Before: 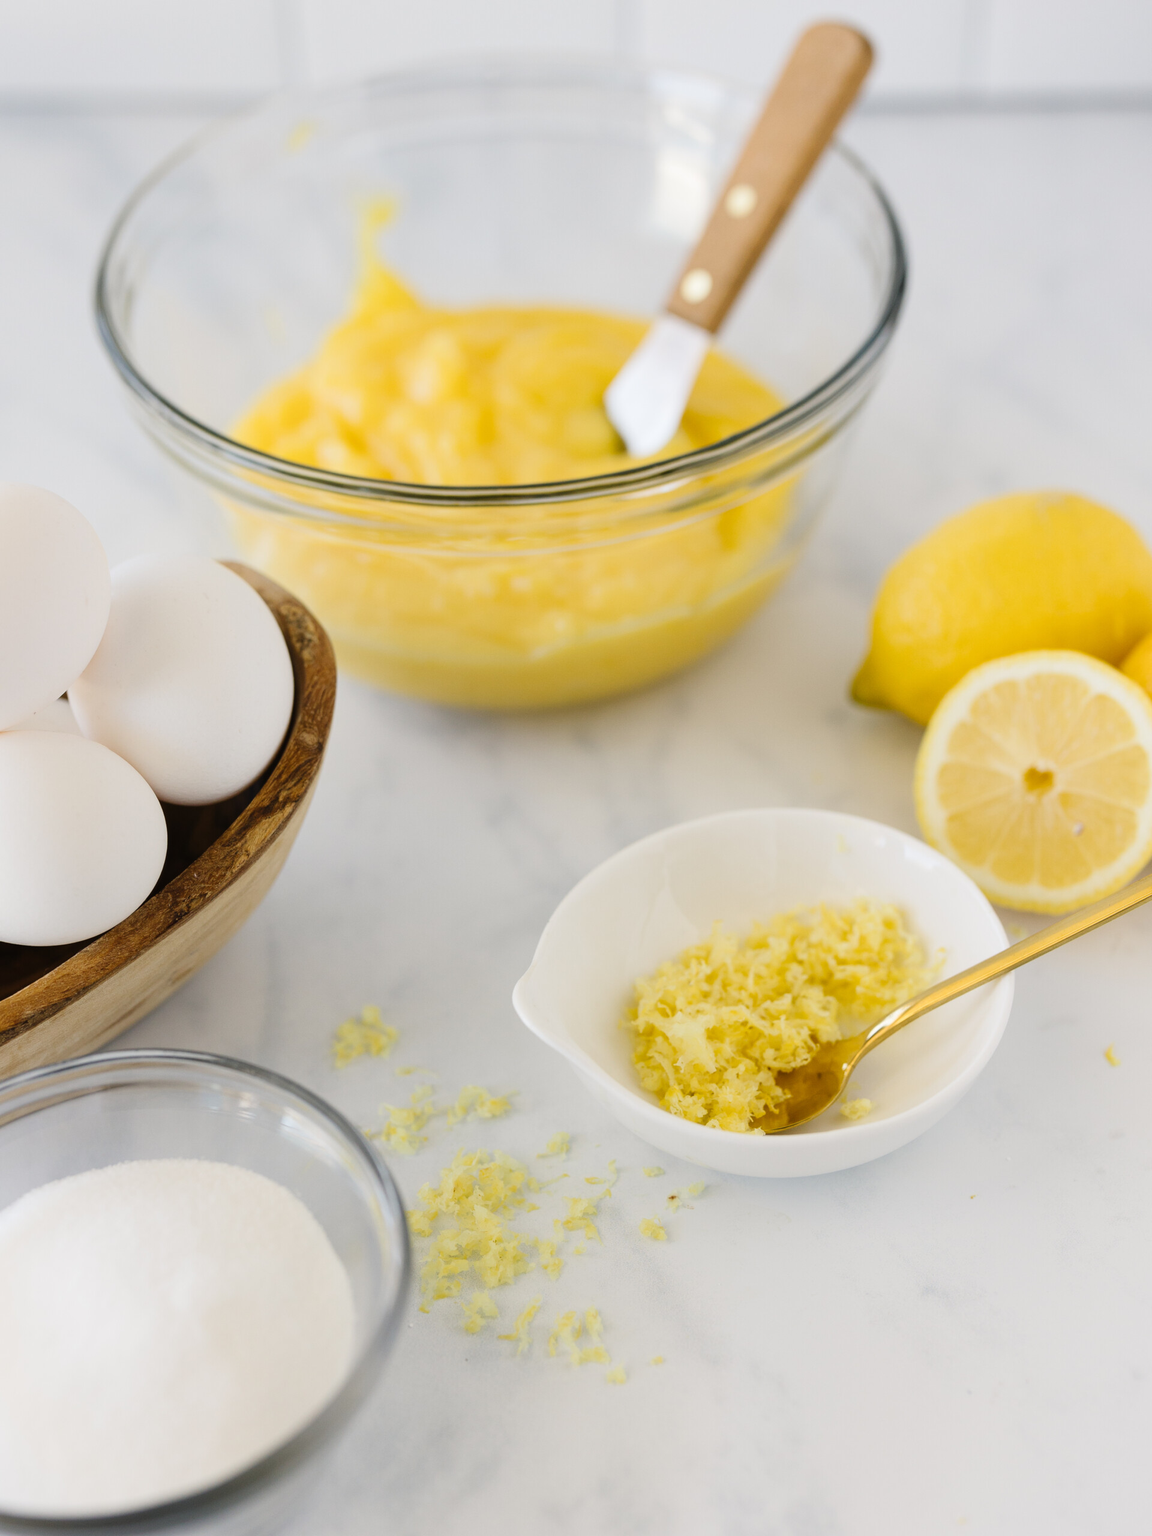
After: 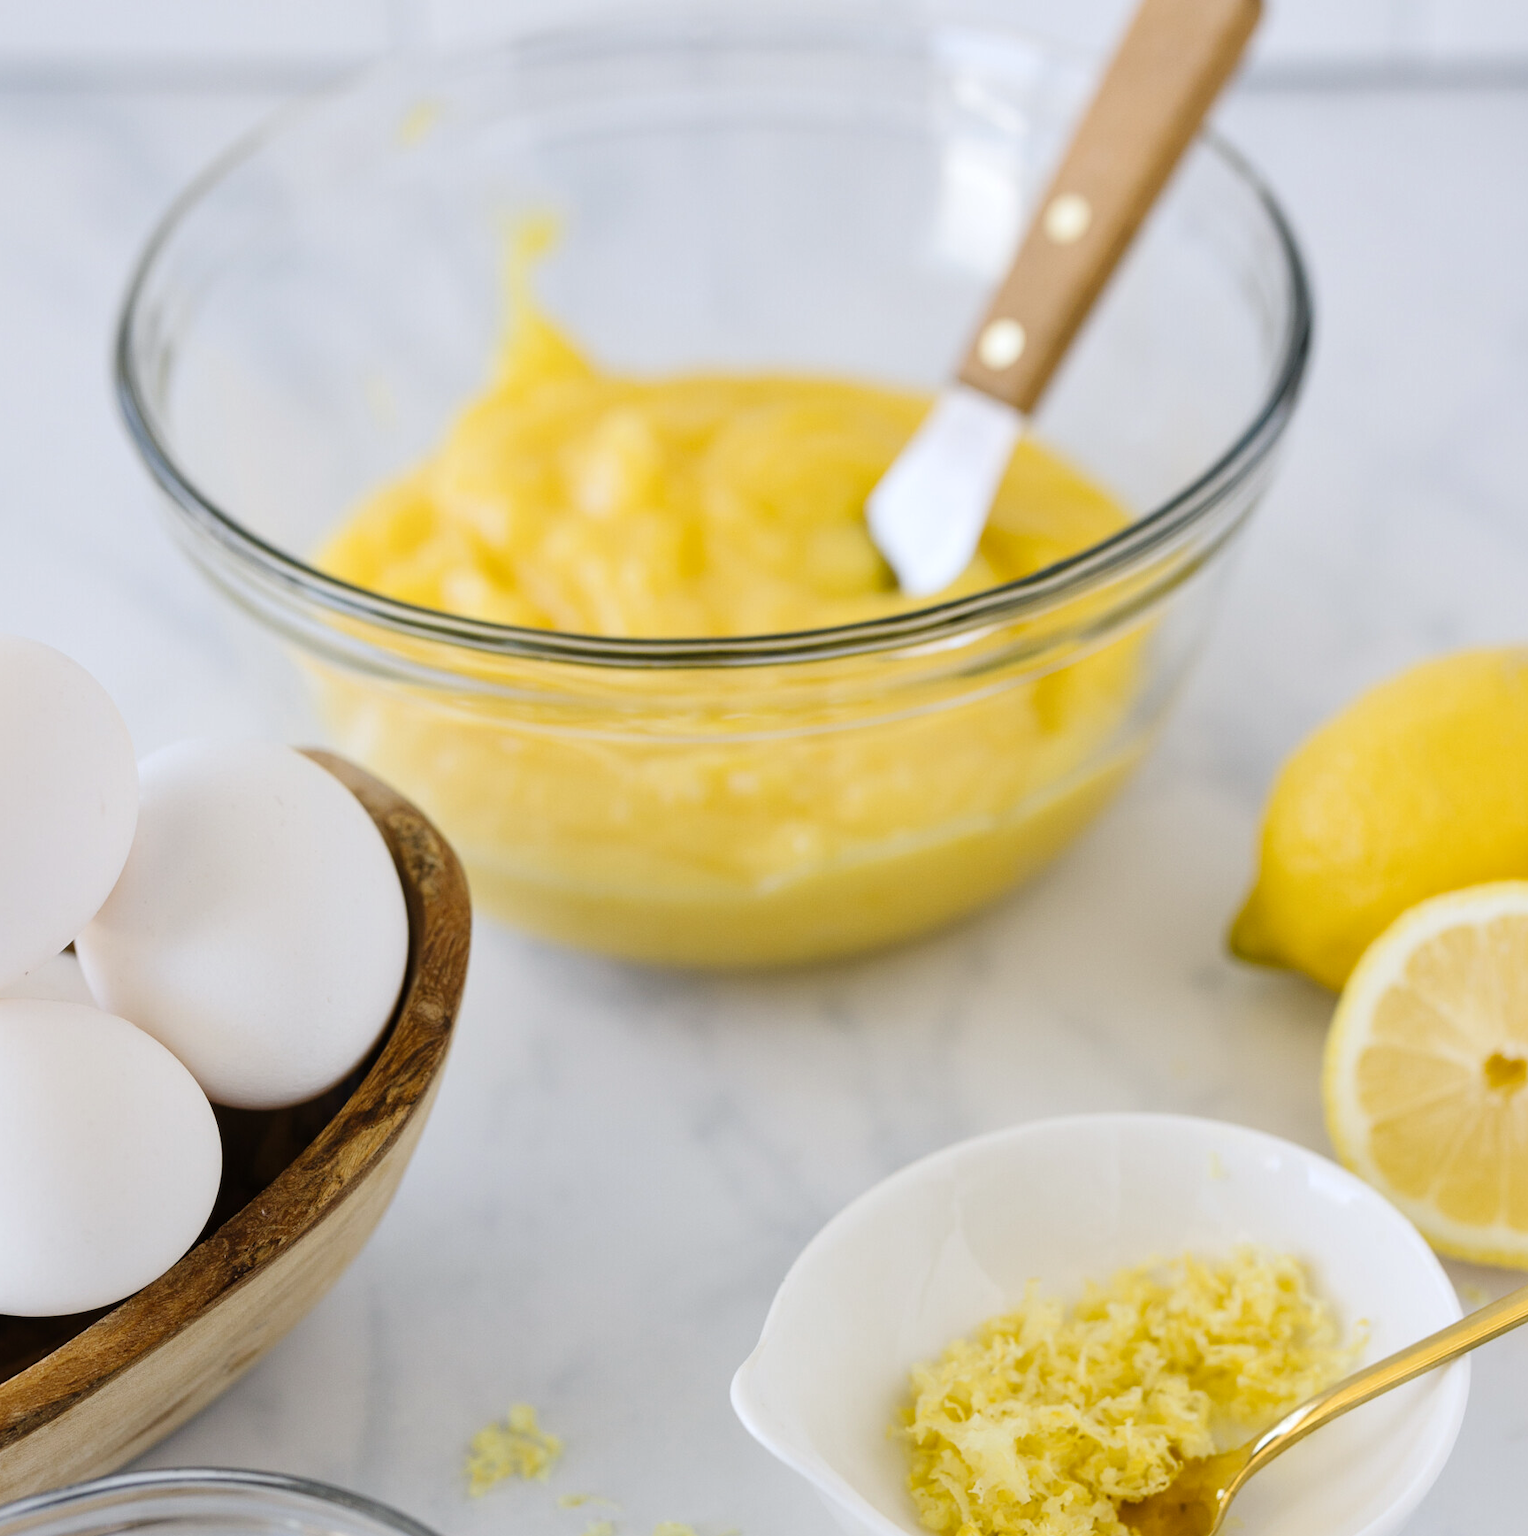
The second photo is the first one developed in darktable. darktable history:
white balance: red 0.983, blue 1.036
local contrast: mode bilateral grid, contrast 20, coarseness 50, detail 120%, midtone range 0.2
crop: left 1.509%, top 3.452%, right 7.696%, bottom 28.452%
